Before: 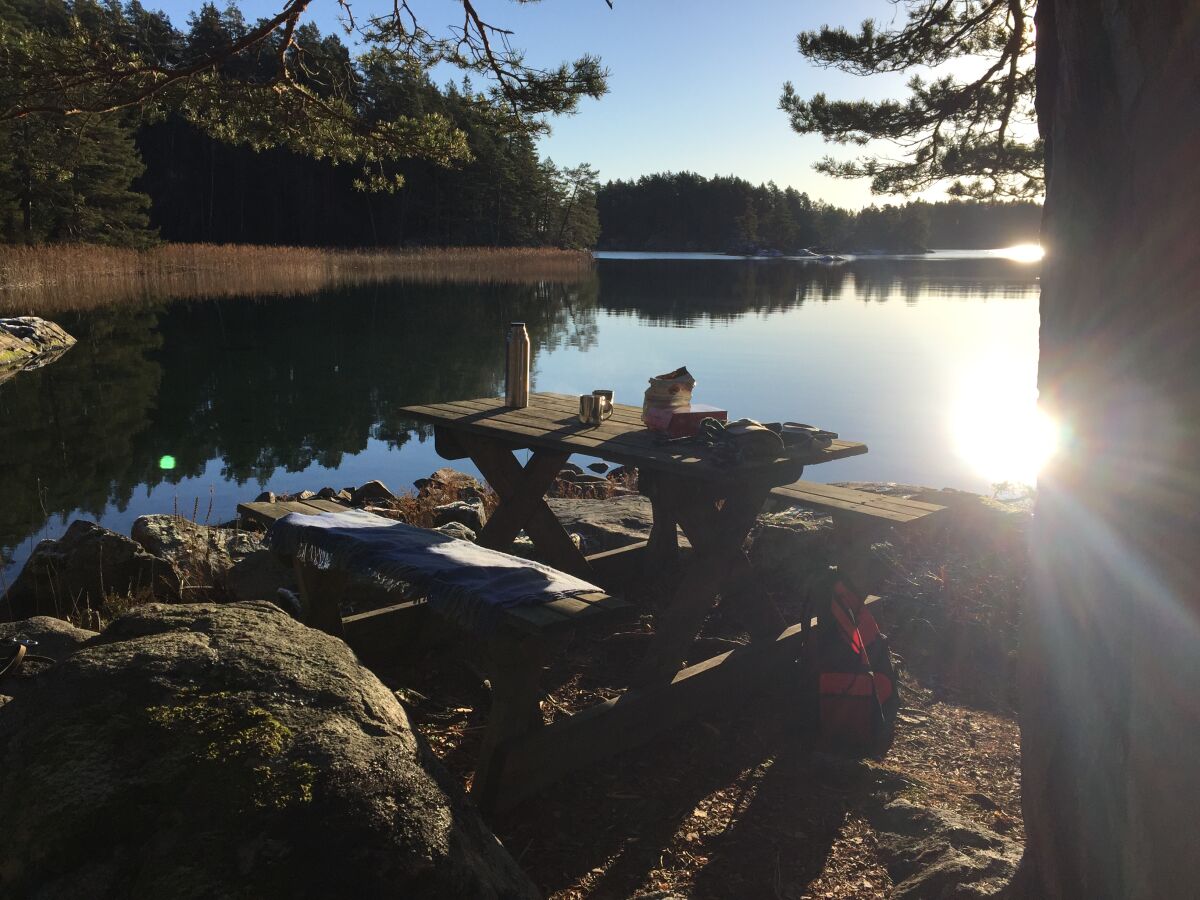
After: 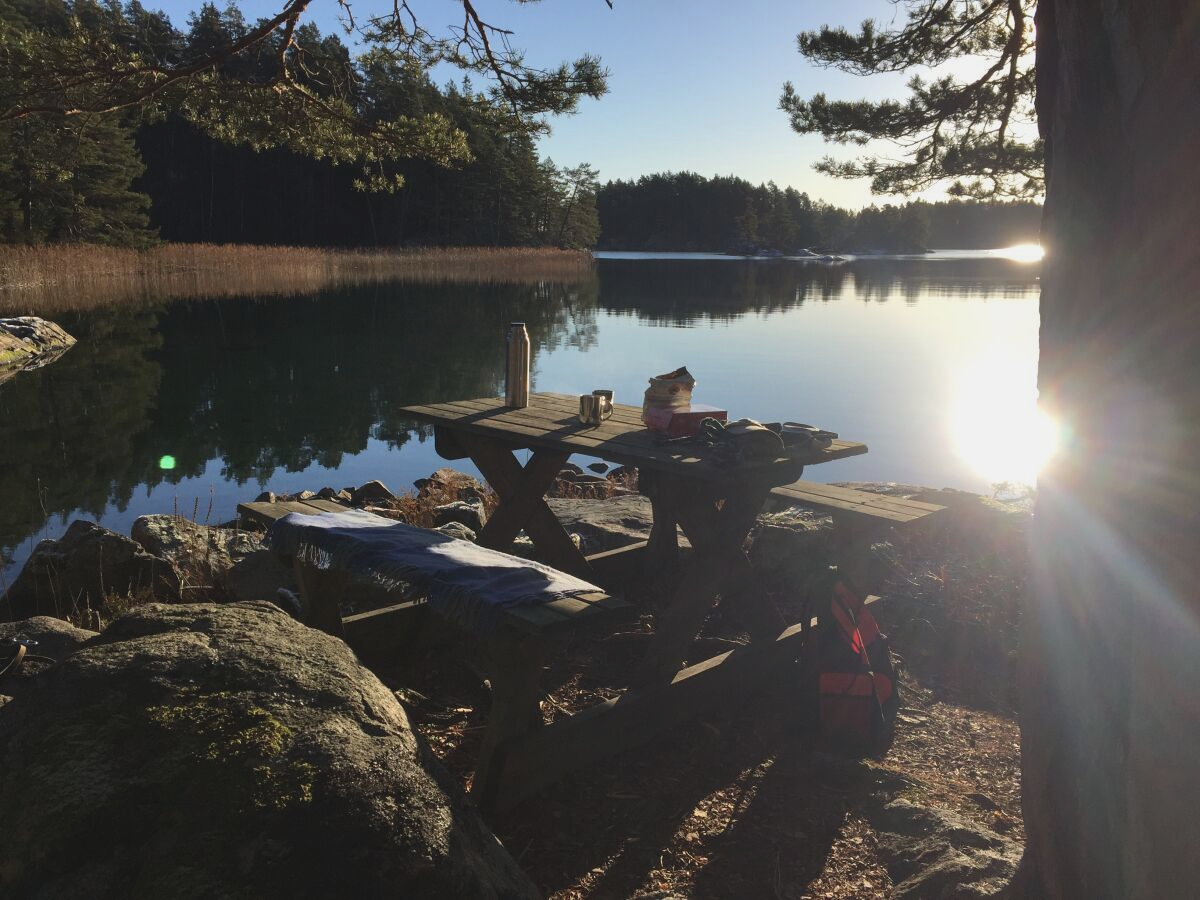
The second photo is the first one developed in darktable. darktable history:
contrast brightness saturation: contrast -0.095, saturation -0.09
